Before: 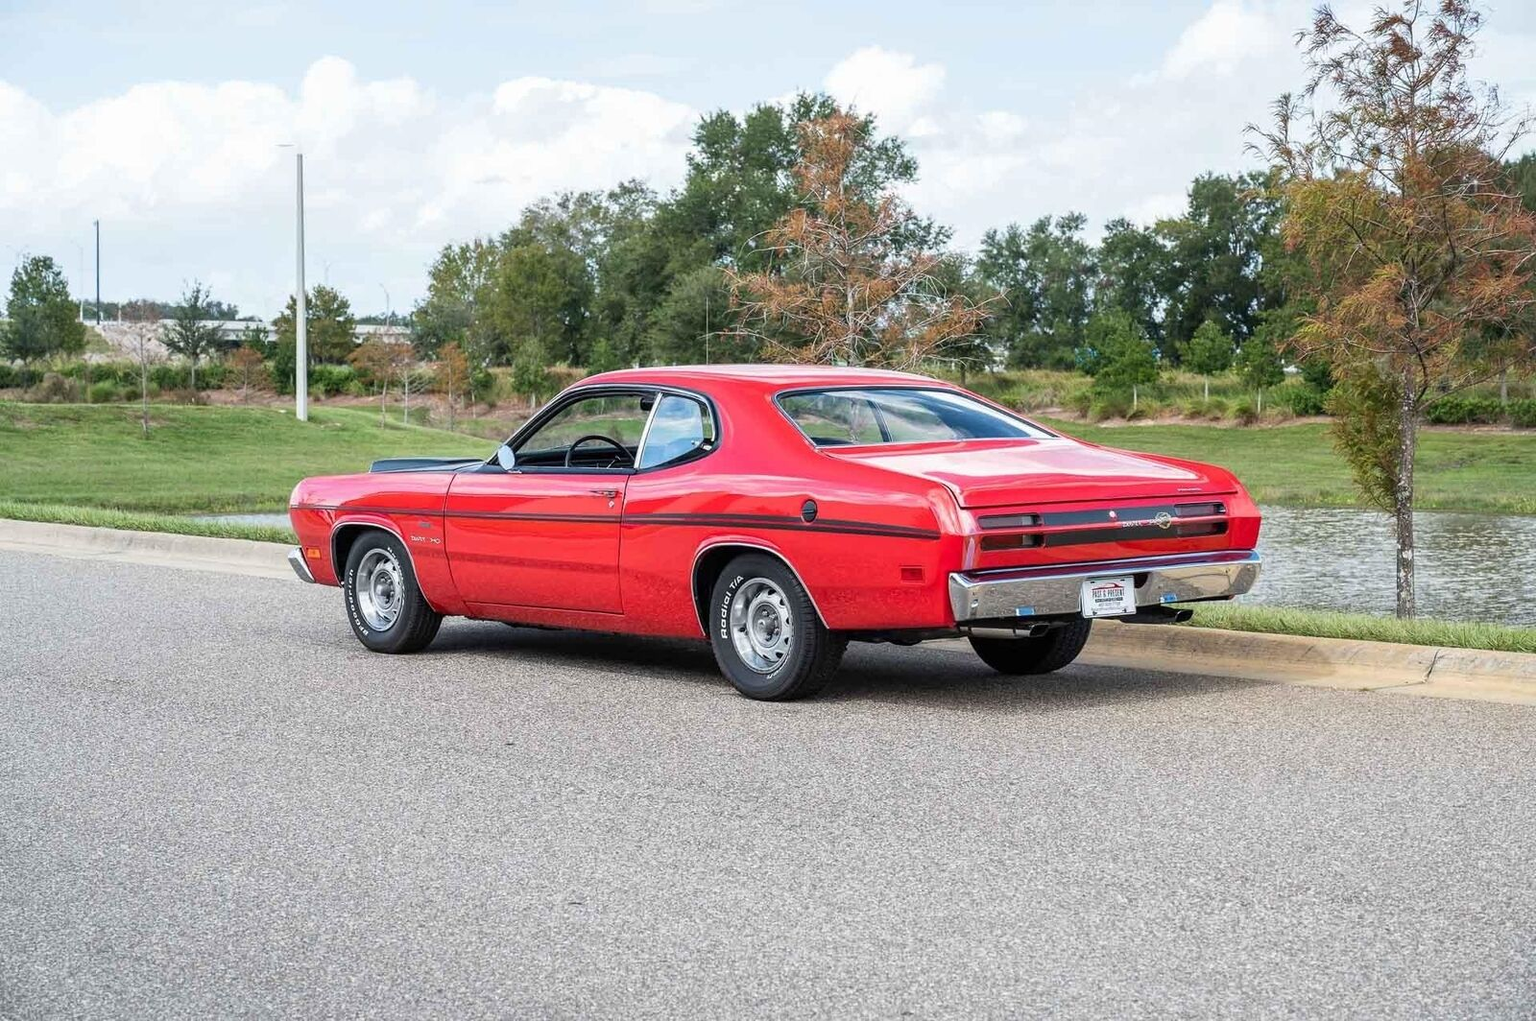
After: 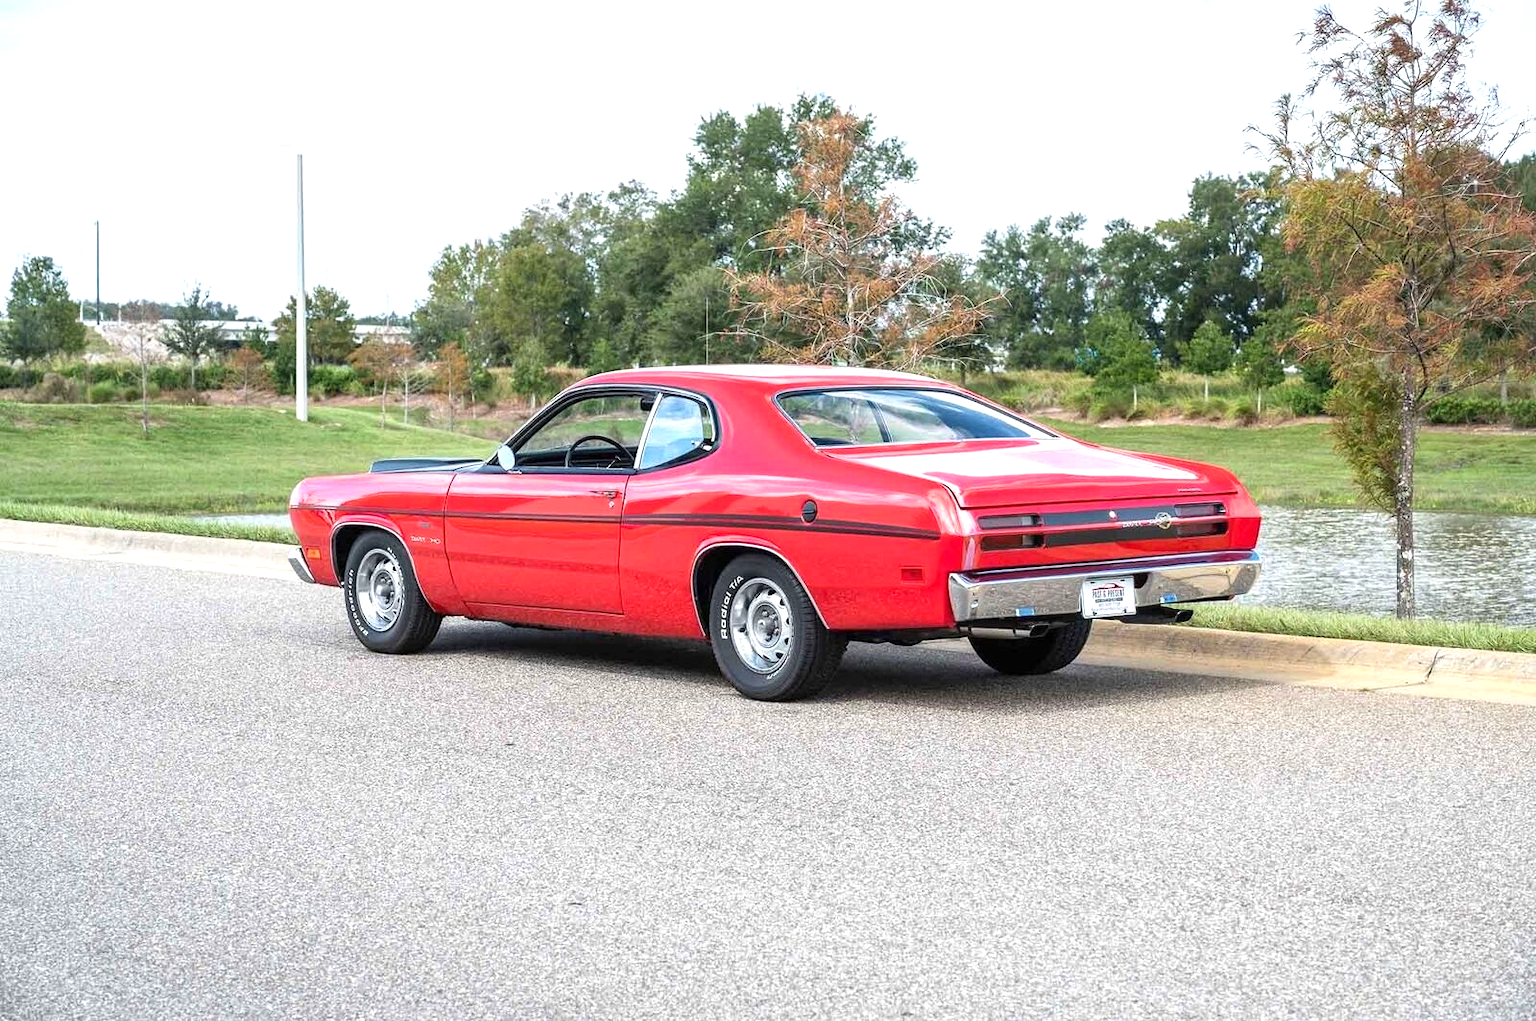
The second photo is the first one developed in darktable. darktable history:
exposure: exposure 0.576 EV, compensate highlight preservation false
